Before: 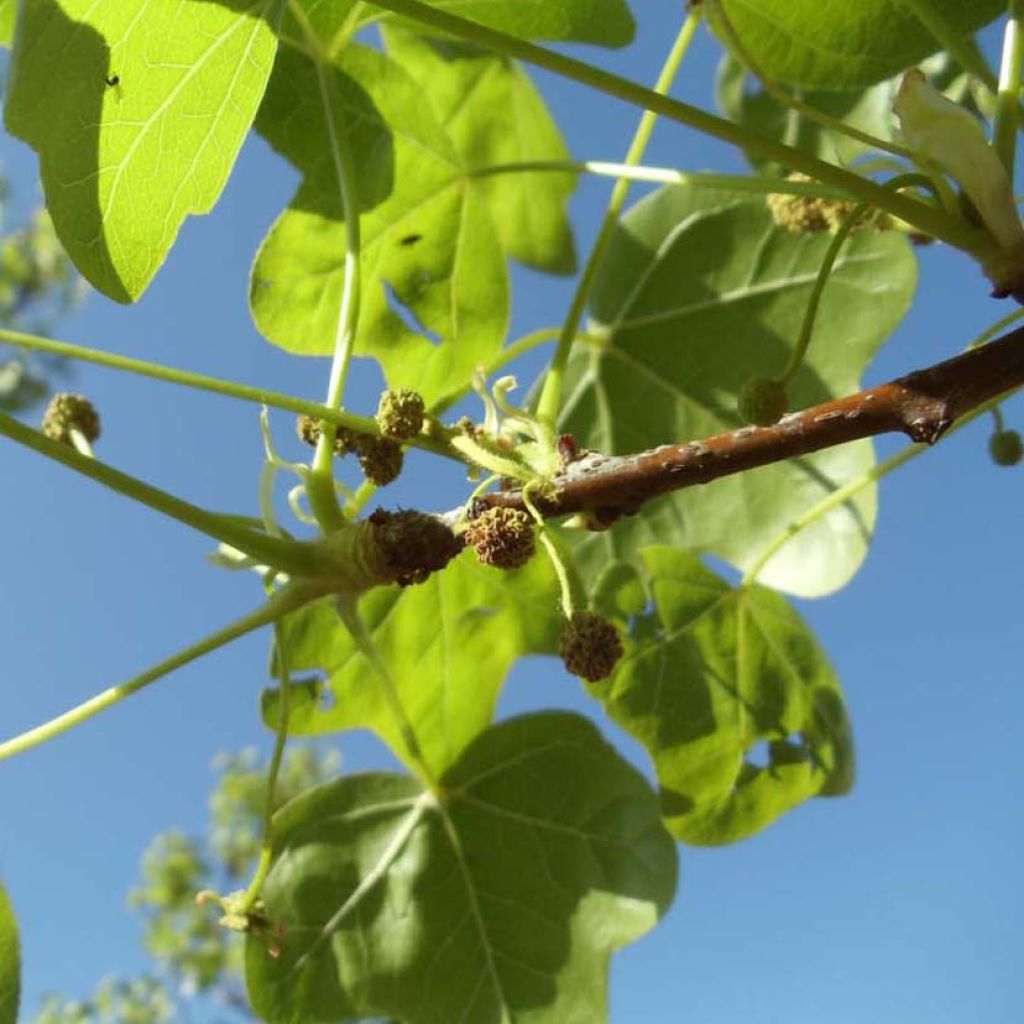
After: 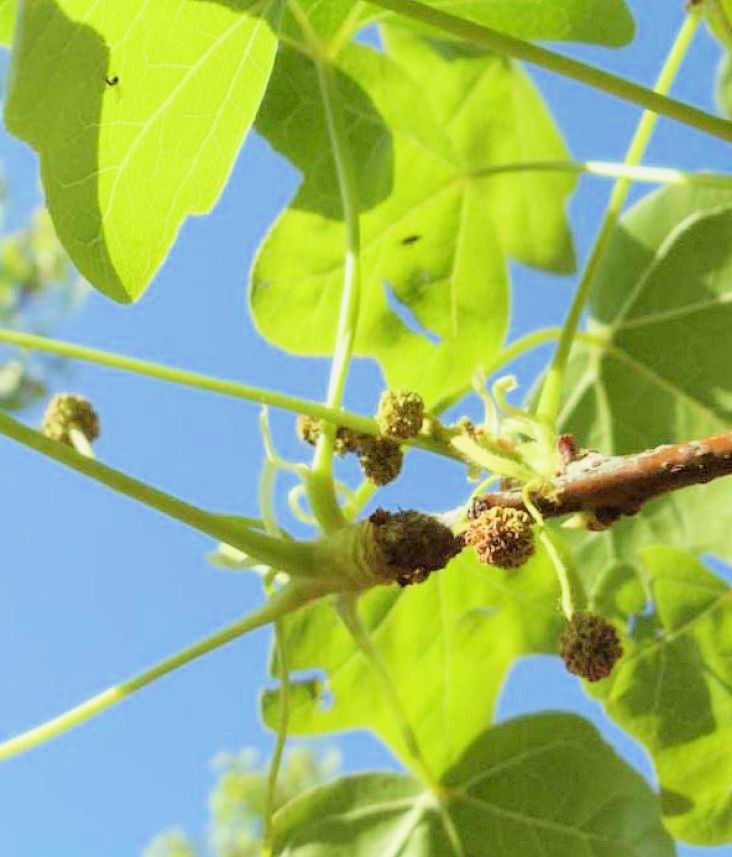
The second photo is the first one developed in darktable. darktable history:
exposure: black level correction 0, exposure 1.365 EV, compensate highlight preservation false
crop: right 28.508%, bottom 16.215%
filmic rgb: black relative exposure -7.08 EV, white relative exposure 5.35 EV, hardness 3.02, color science v6 (2022)
